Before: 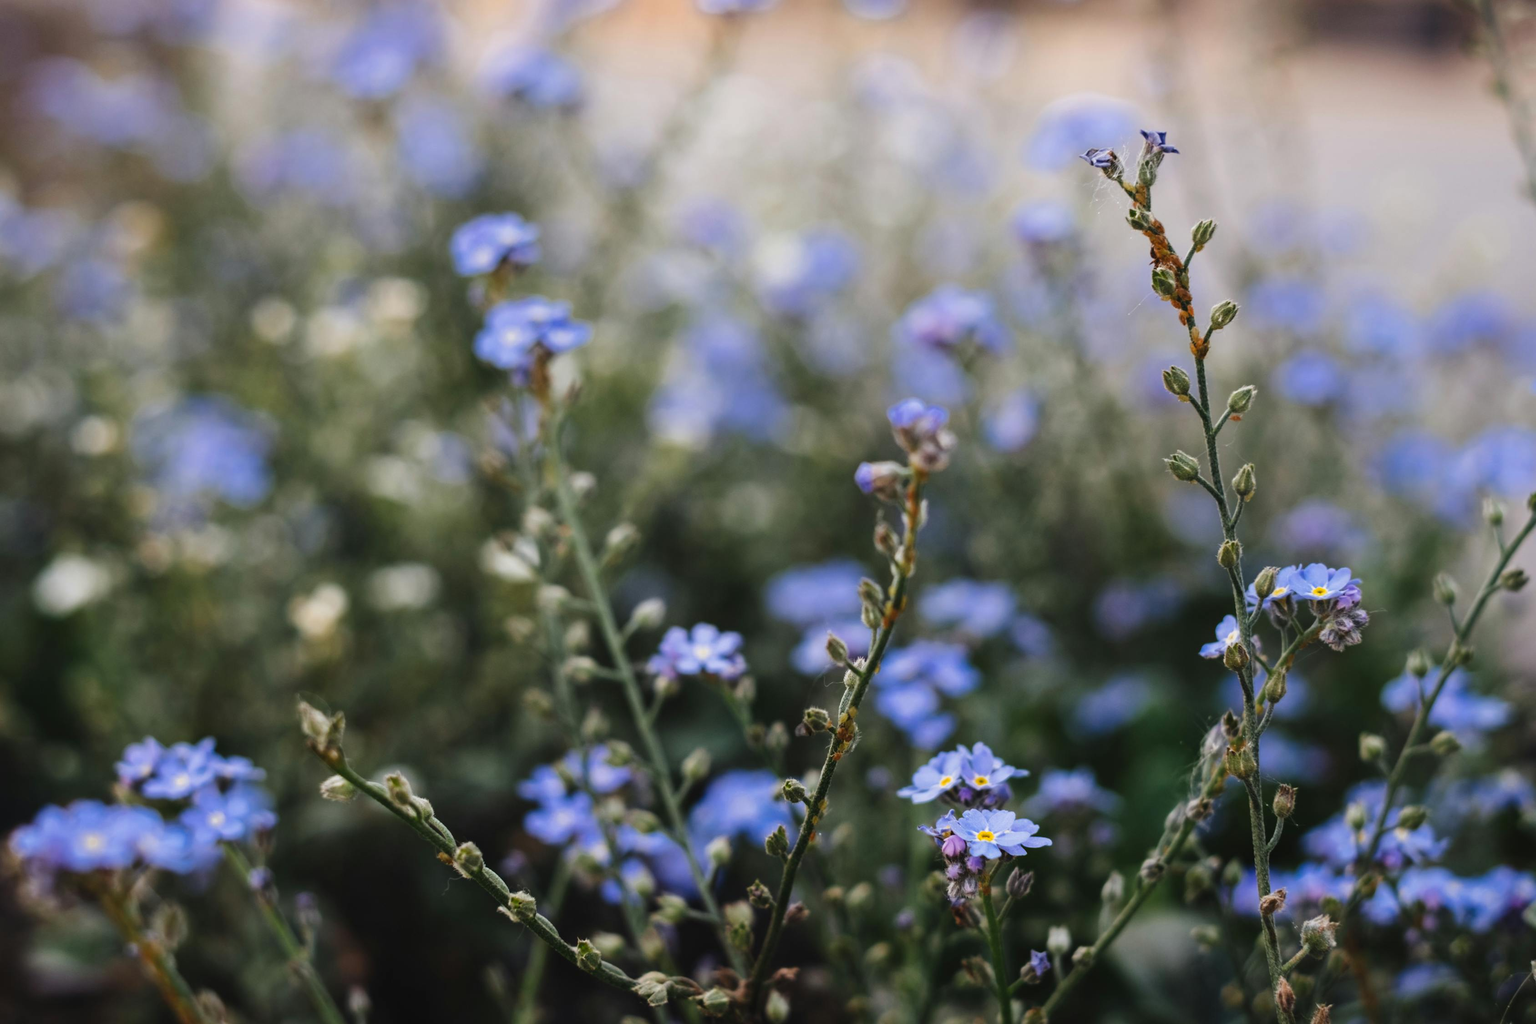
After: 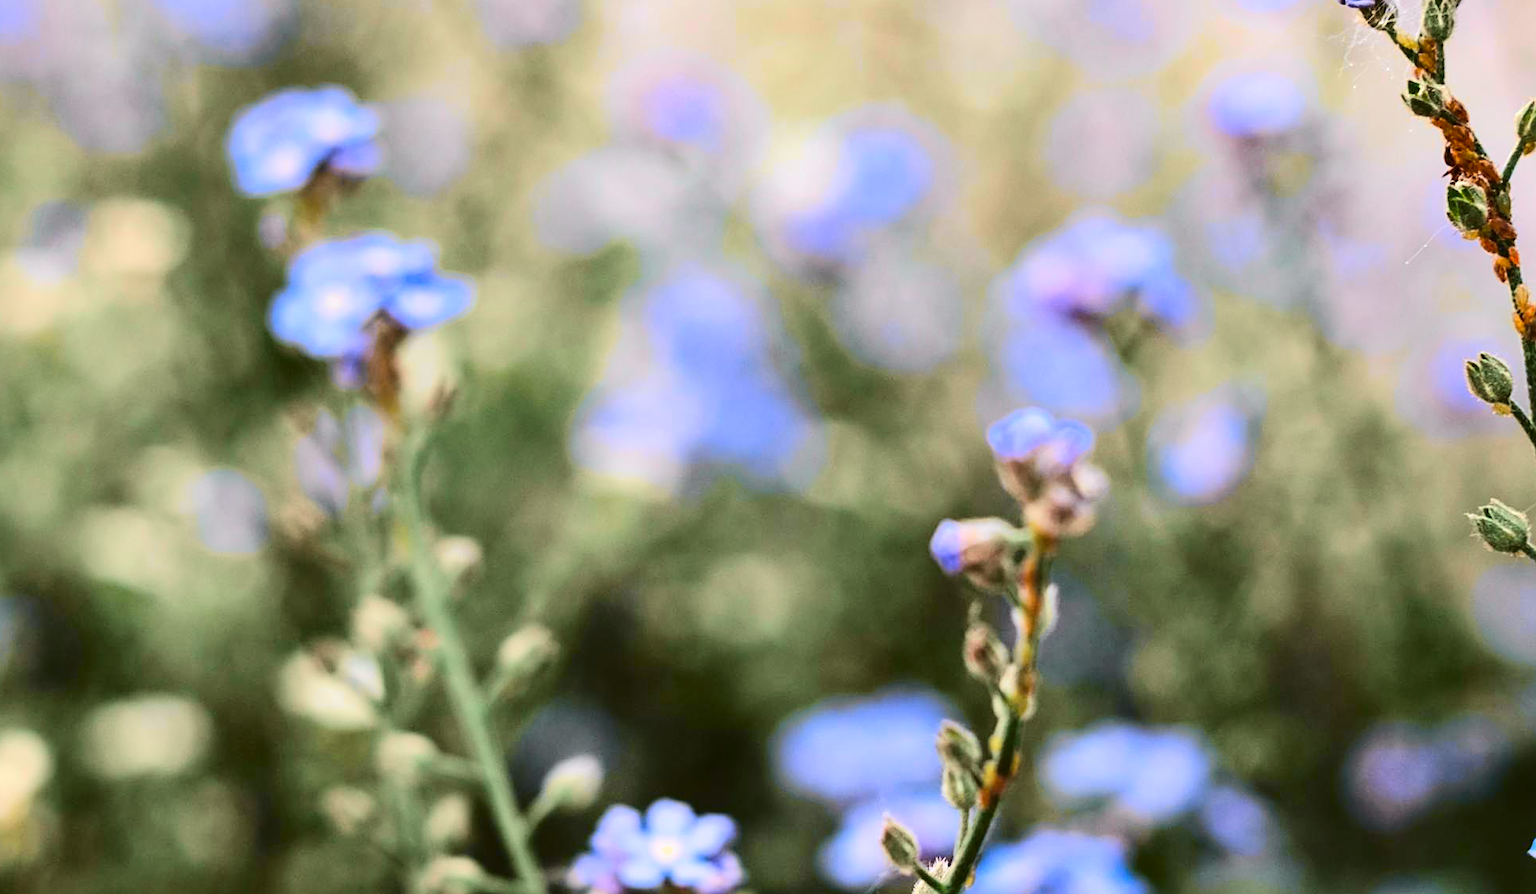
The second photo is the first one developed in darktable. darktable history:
sharpen: on, module defaults
contrast brightness saturation: contrast 0.037, saturation 0.157
tone equalizer: -8 EV -0.73 EV, -7 EV -0.715 EV, -6 EV -0.608 EV, -5 EV -0.378 EV, -3 EV 0.399 EV, -2 EV 0.6 EV, -1 EV 0.699 EV, +0 EV 0.761 EV
tone curve: curves: ch0 [(0, 0.006) (0.184, 0.172) (0.405, 0.46) (0.456, 0.528) (0.634, 0.728) (0.877, 0.89) (0.984, 0.935)]; ch1 [(0, 0) (0.443, 0.43) (0.492, 0.495) (0.566, 0.582) (0.595, 0.606) (0.608, 0.609) (0.65, 0.677) (1, 1)]; ch2 [(0, 0) (0.33, 0.301) (0.421, 0.443) (0.447, 0.489) (0.492, 0.495) (0.537, 0.583) (0.586, 0.591) (0.663, 0.686) (1, 1)], color space Lab, independent channels, preserve colors none
crop: left 20.783%, top 15.943%, right 21.631%, bottom 33.785%
shadows and highlights: soften with gaussian
